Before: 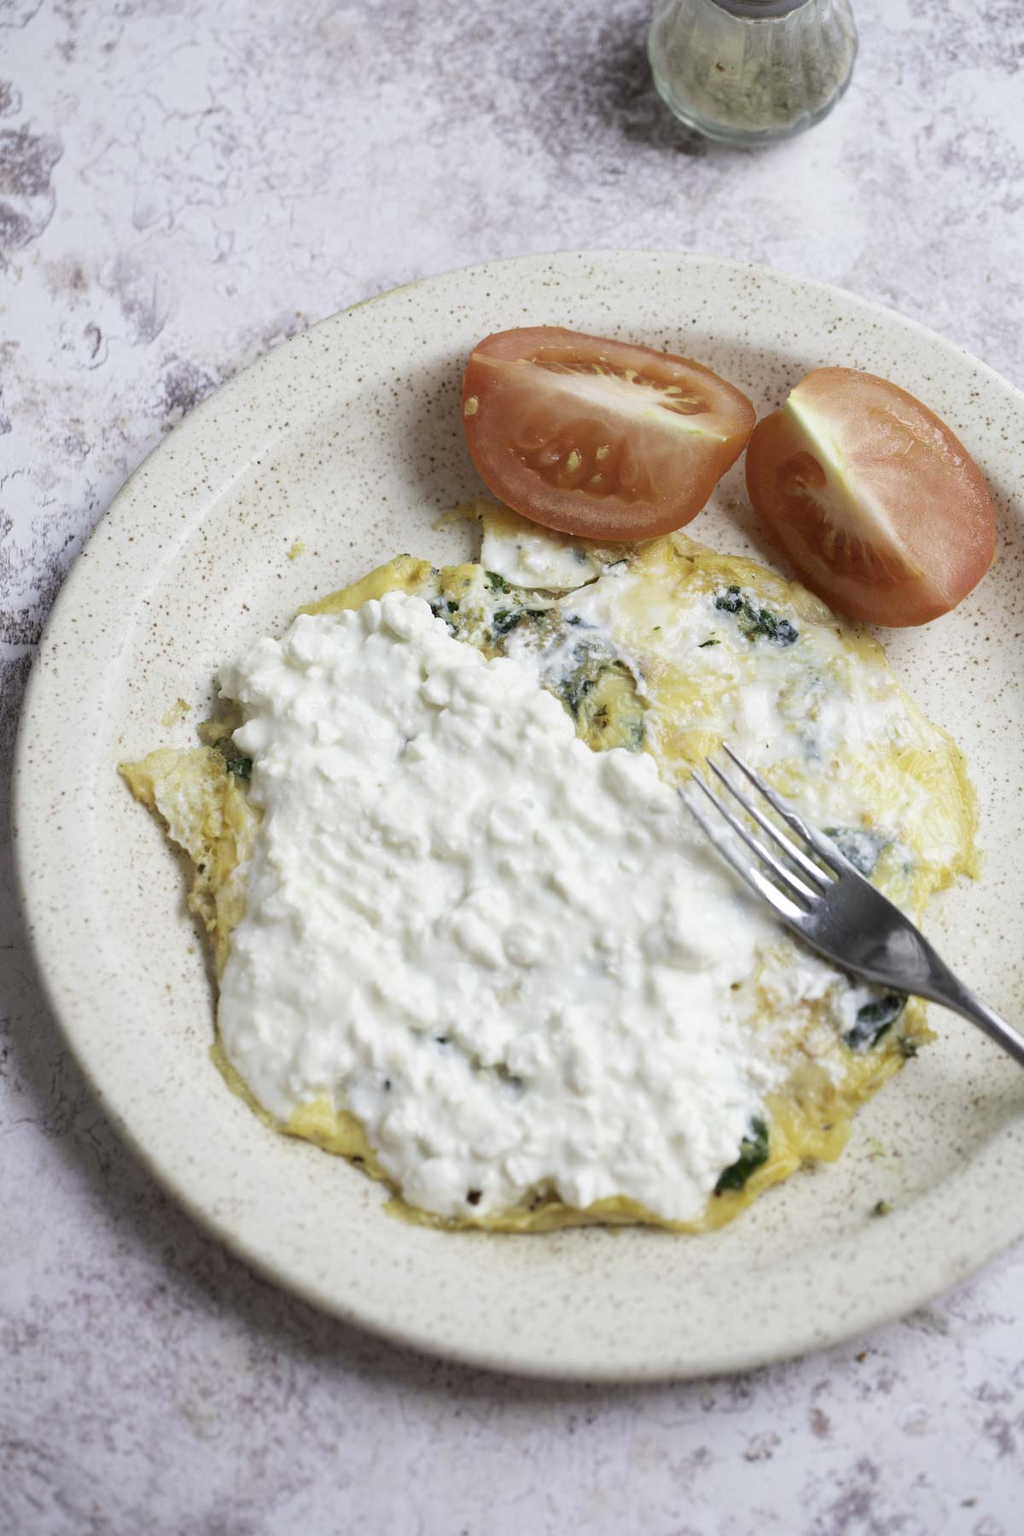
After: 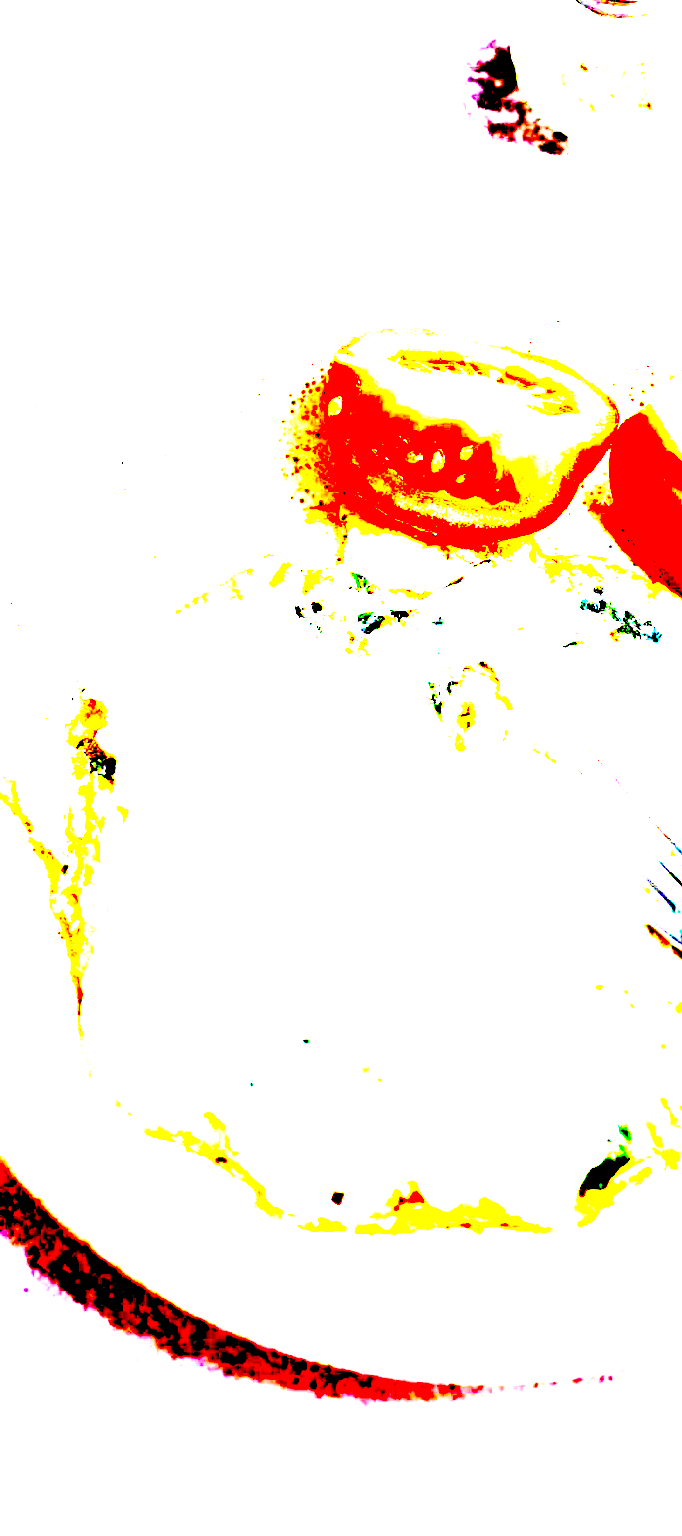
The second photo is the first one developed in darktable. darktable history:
crop and rotate: left 13.342%, right 19.991%
exposure: black level correction 0.1, exposure 3 EV, compensate highlight preservation false
